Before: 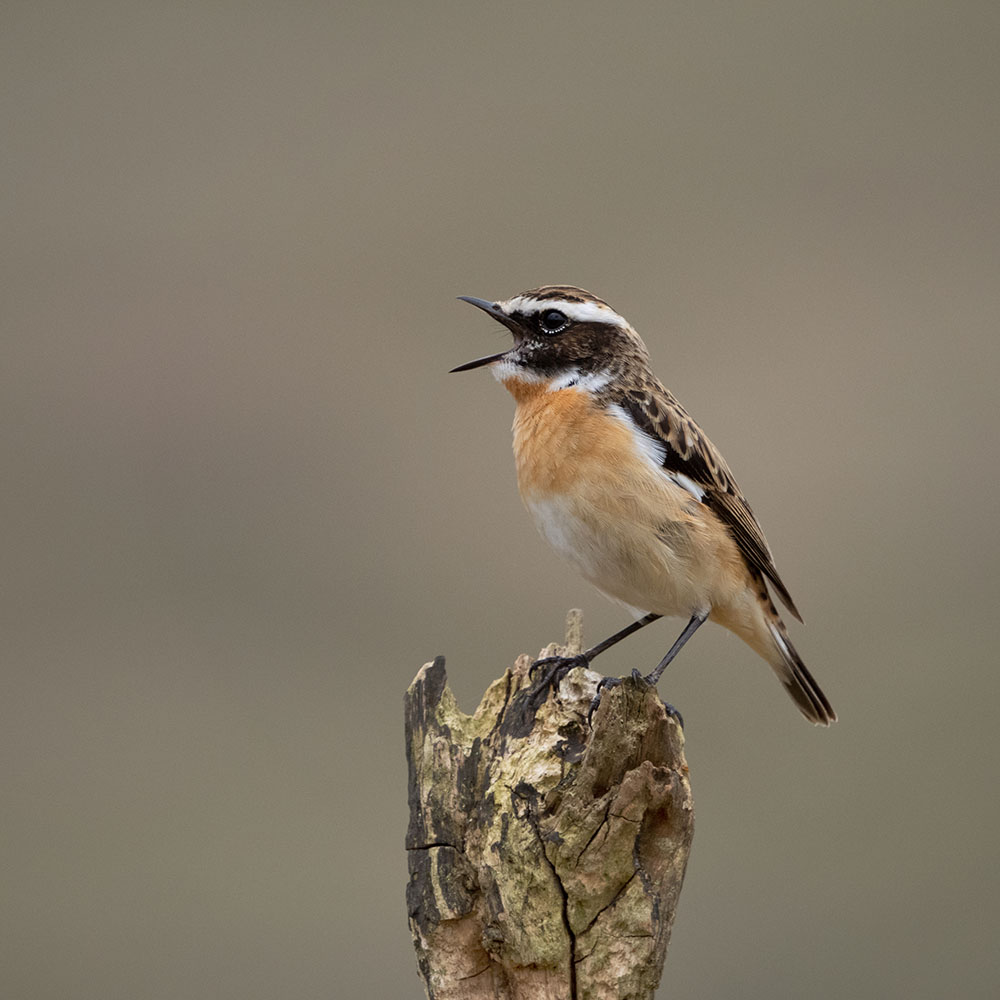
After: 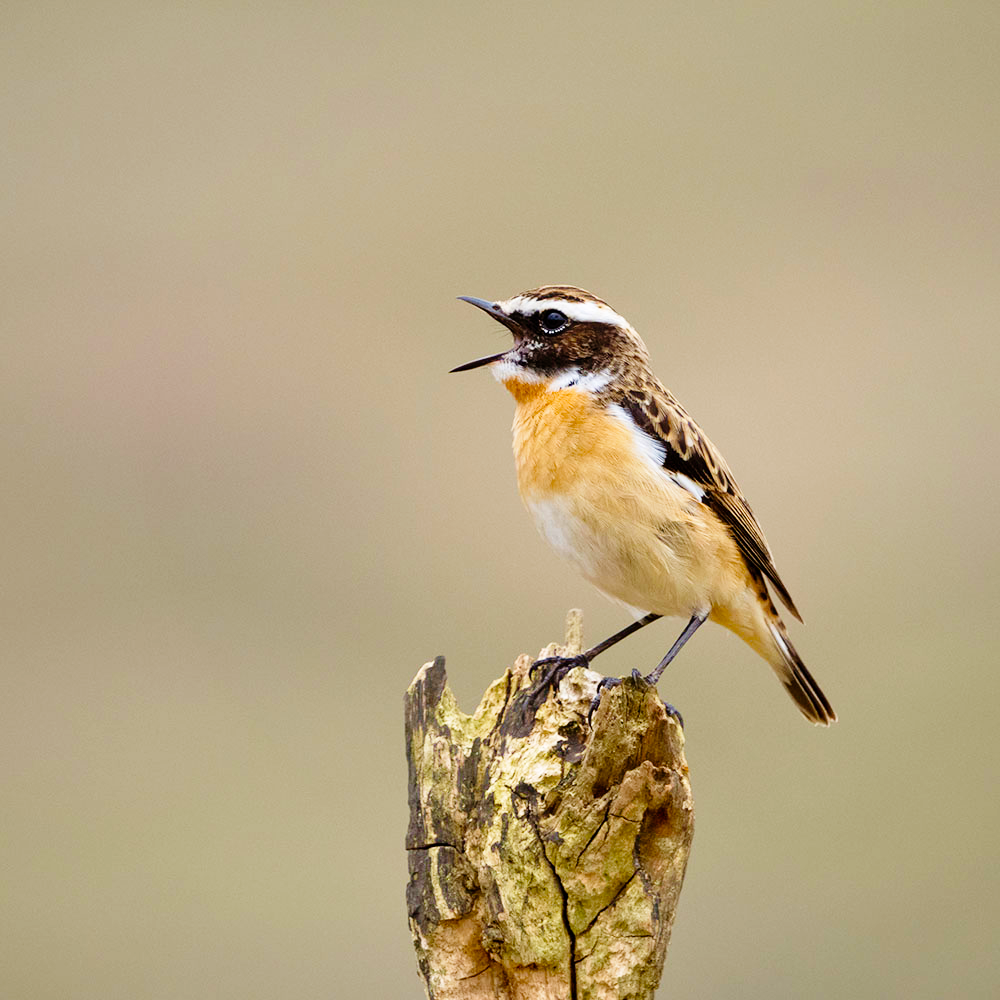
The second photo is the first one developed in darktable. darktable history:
velvia: on, module defaults
base curve: curves: ch0 [(0, 0) (0.008, 0.007) (0.022, 0.029) (0.048, 0.089) (0.092, 0.197) (0.191, 0.399) (0.275, 0.534) (0.357, 0.65) (0.477, 0.78) (0.542, 0.833) (0.799, 0.973) (1, 1)], preserve colors none
color balance rgb: perceptual saturation grading › global saturation 35%, perceptual saturation grading › highlights -25%, perceptual saturation grading › shadows 25%, global vibrance 10%
